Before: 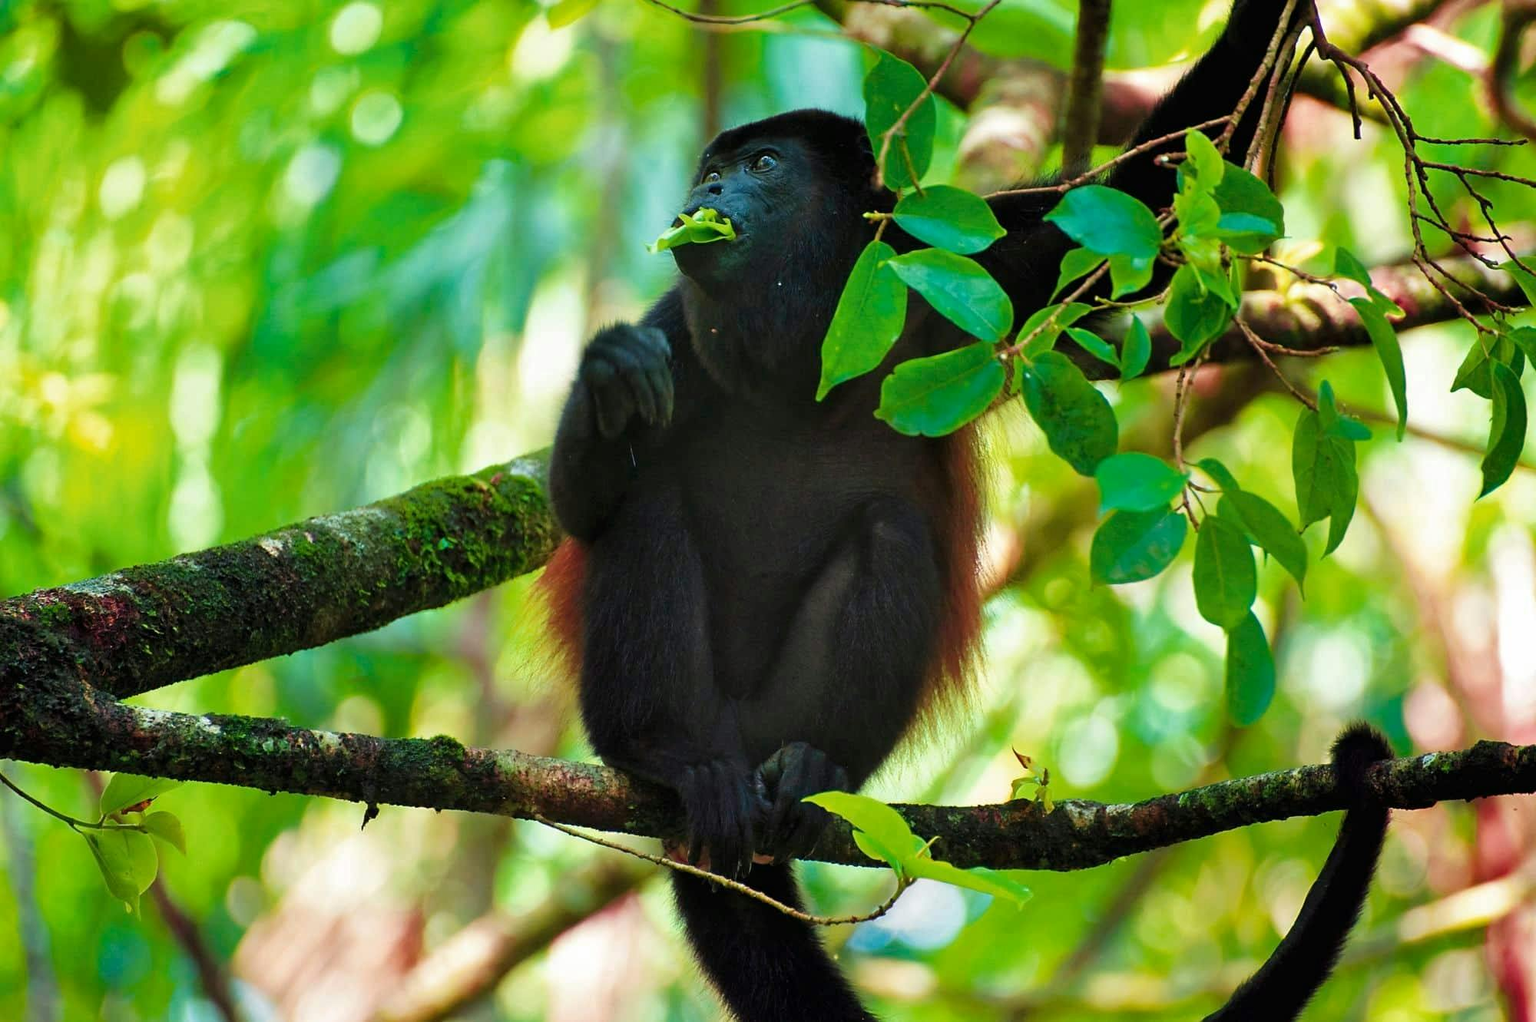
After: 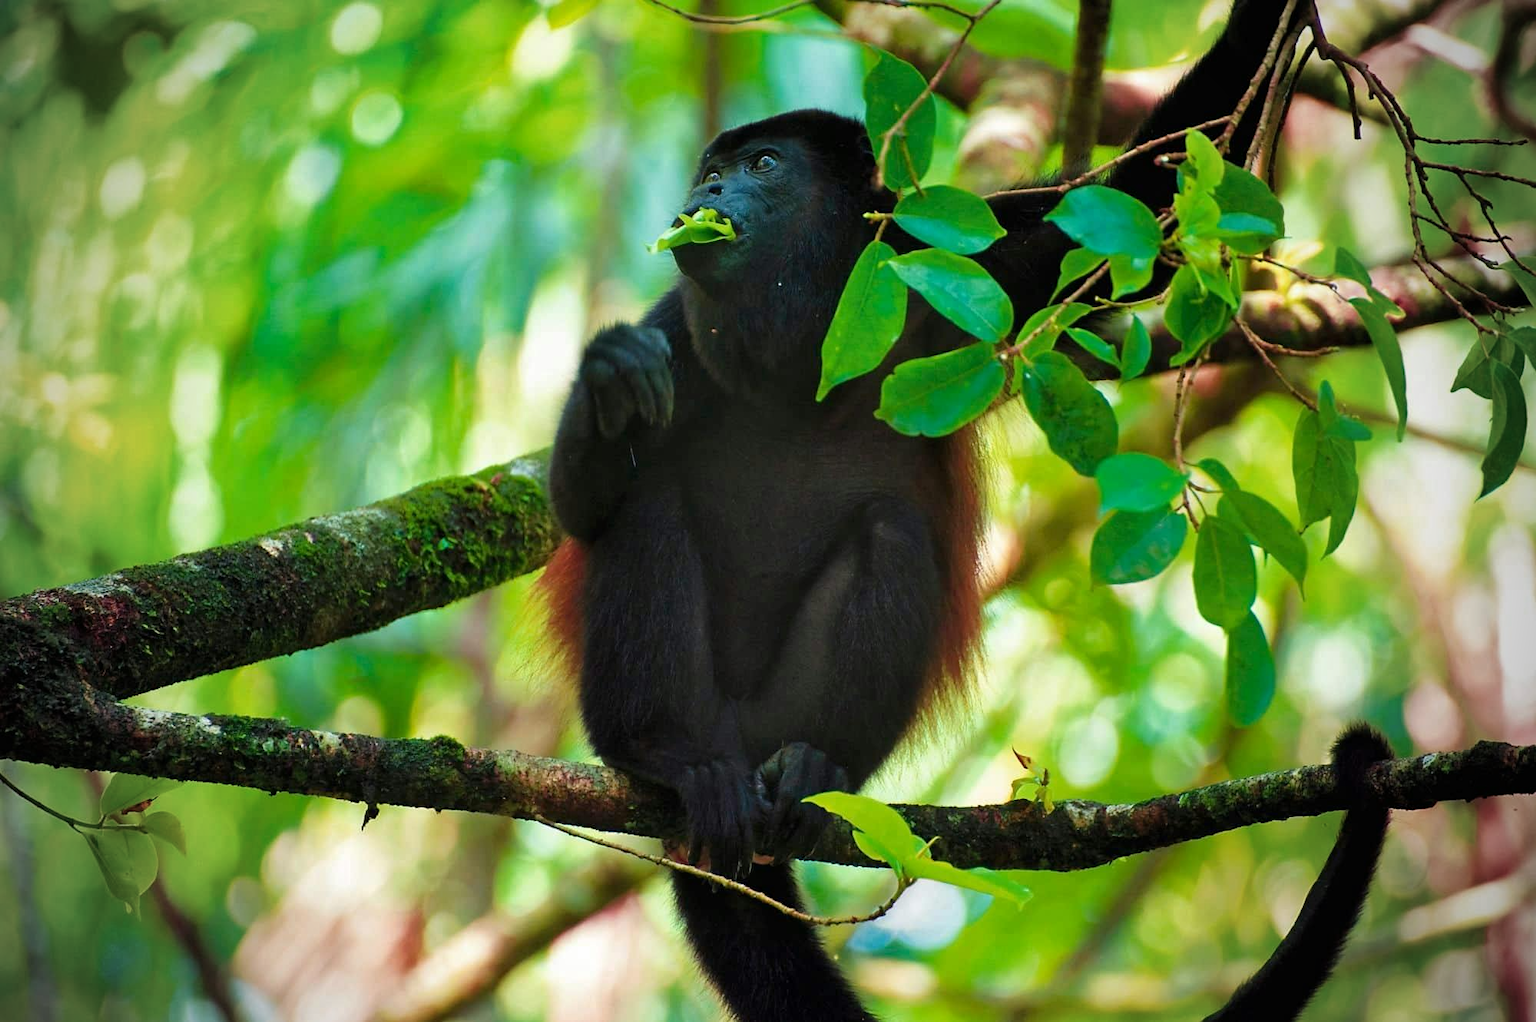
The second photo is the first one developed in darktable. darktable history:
vignetting: fall-off start 71.78%, brightness -0.698
